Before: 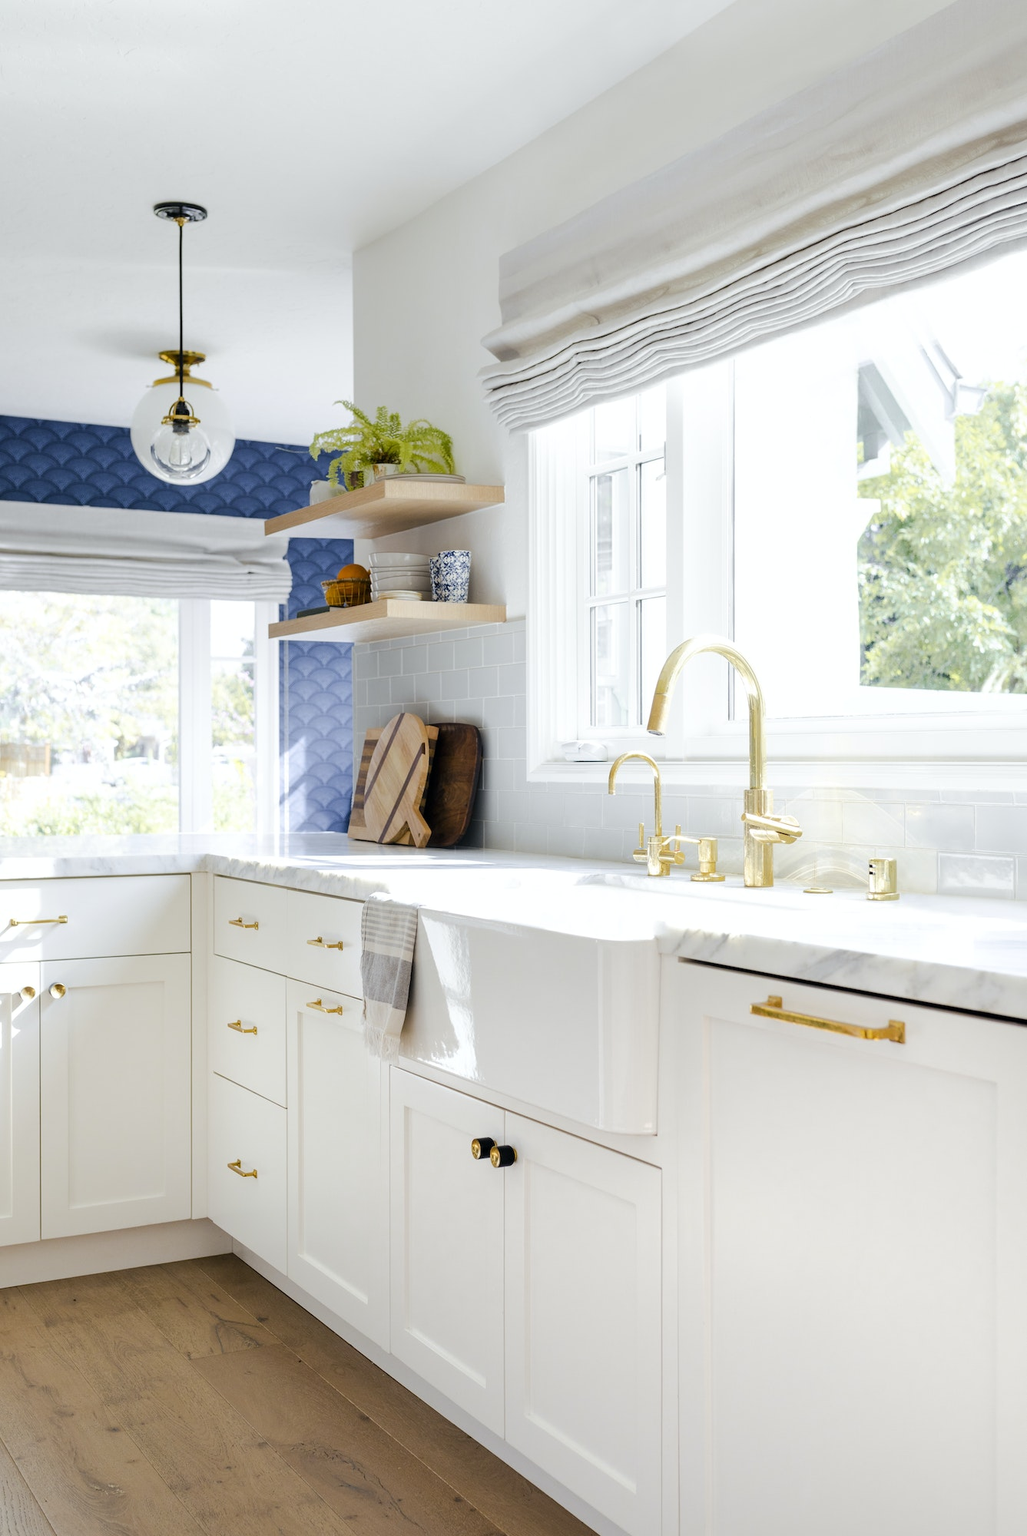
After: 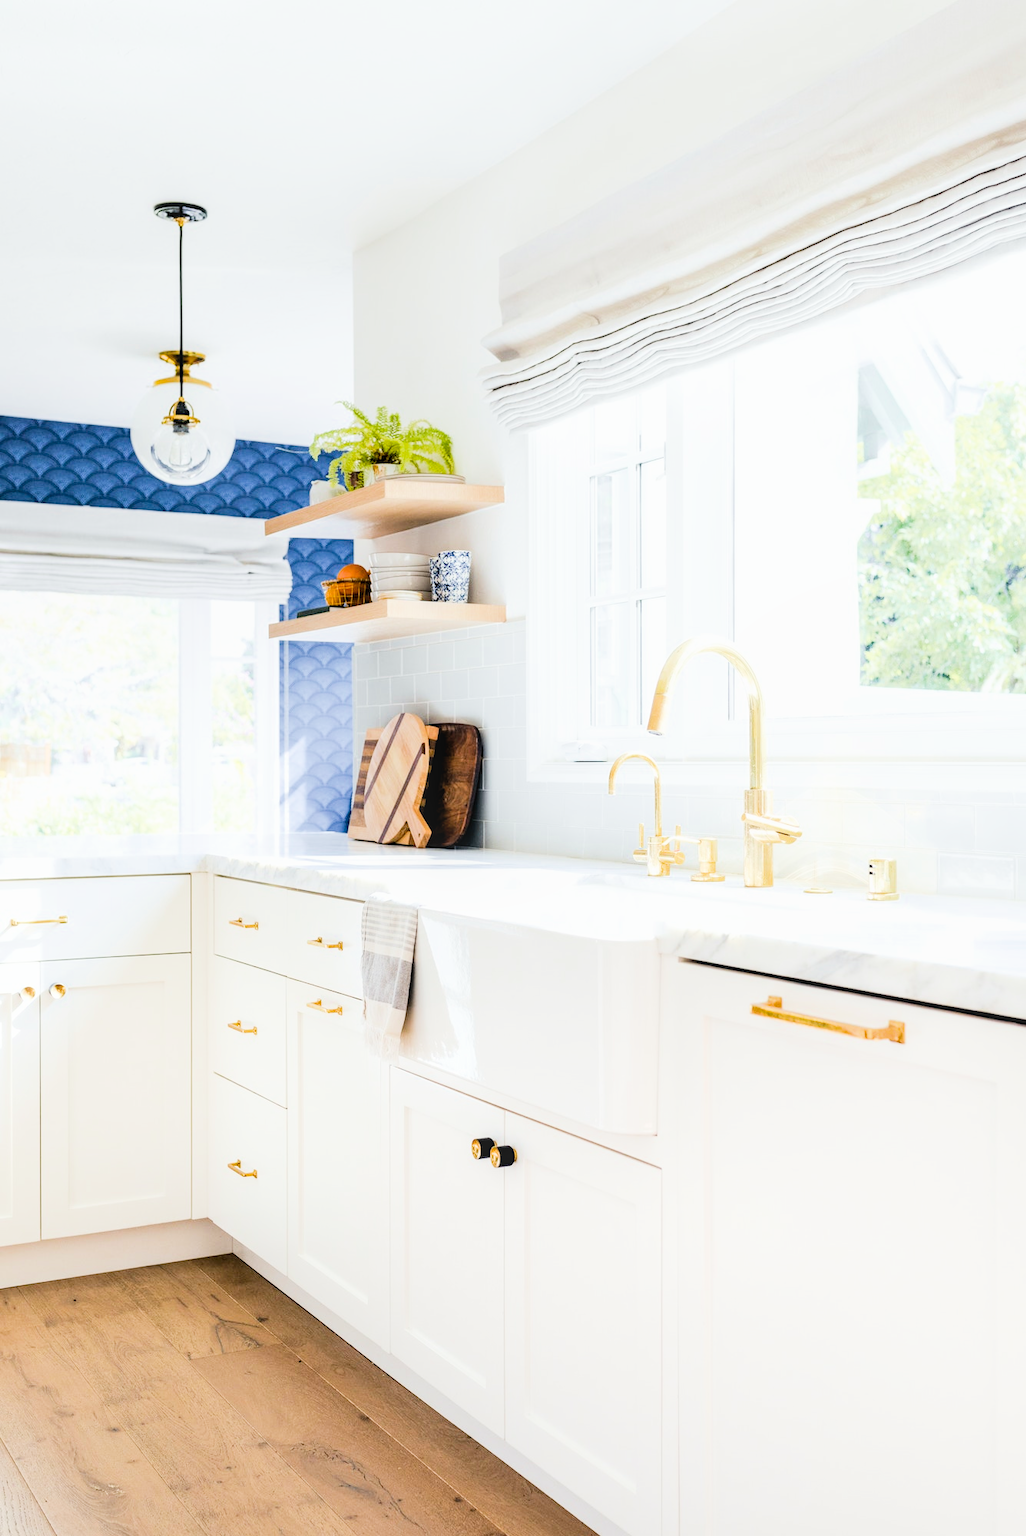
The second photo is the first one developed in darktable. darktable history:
exposure: black level correction 0.001, exposure 1.3 EV, compensate highlight preservation false
filmic rgb: black relative exposure -7.5 EV, white relative exposure 5 EV, hardness 3.31, contrast 1.3, contrast in shadows safe
local contrast: on, module defaults
